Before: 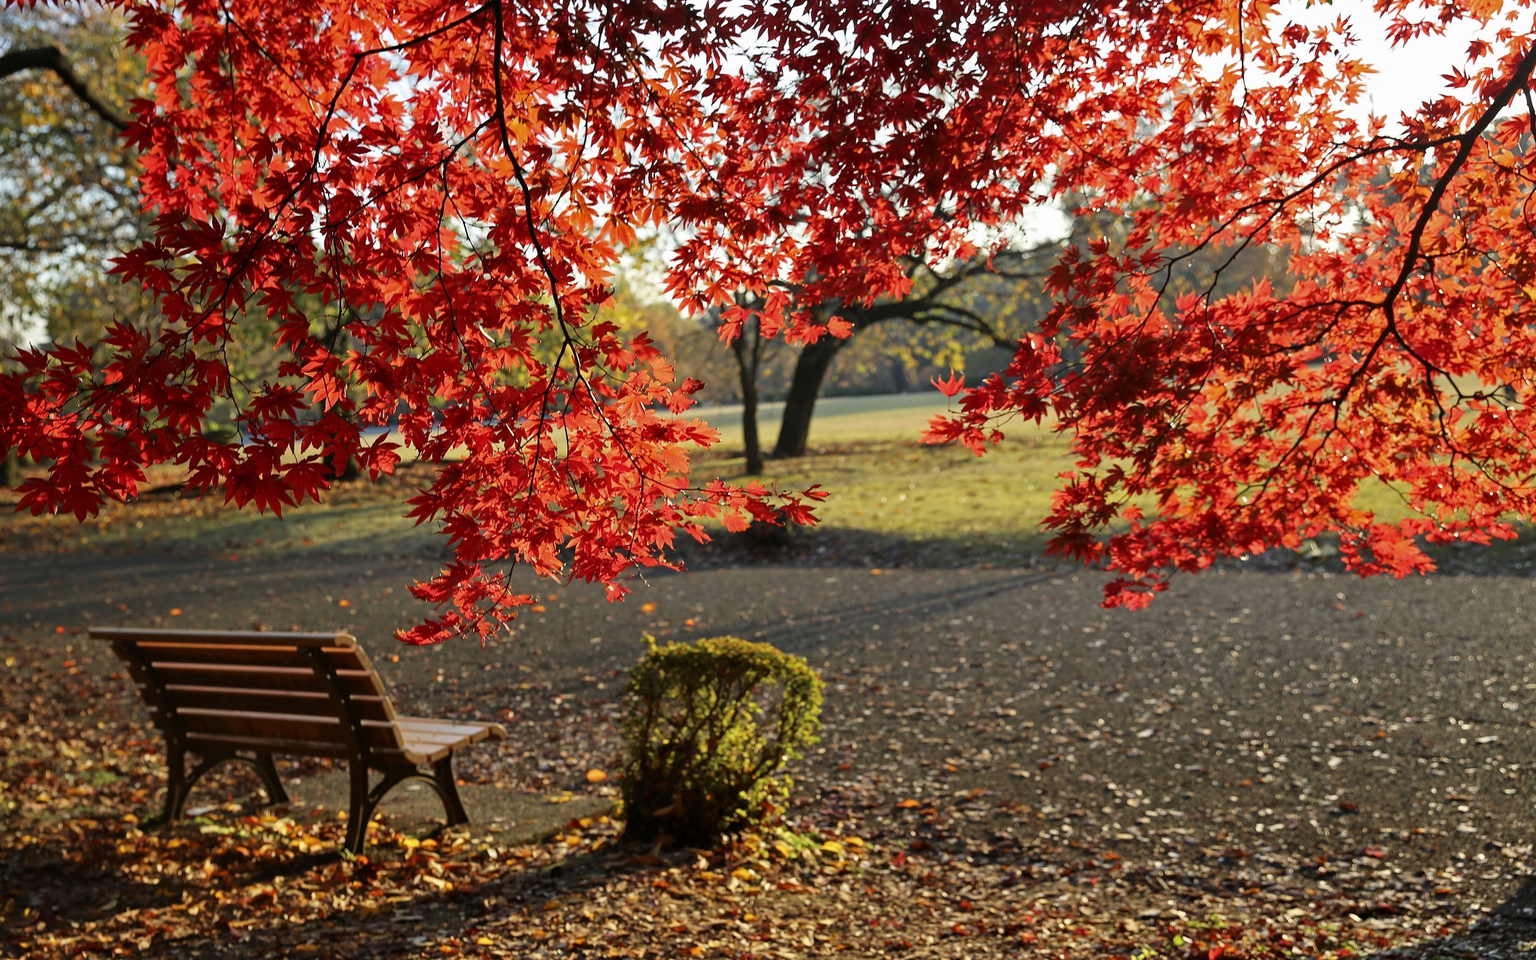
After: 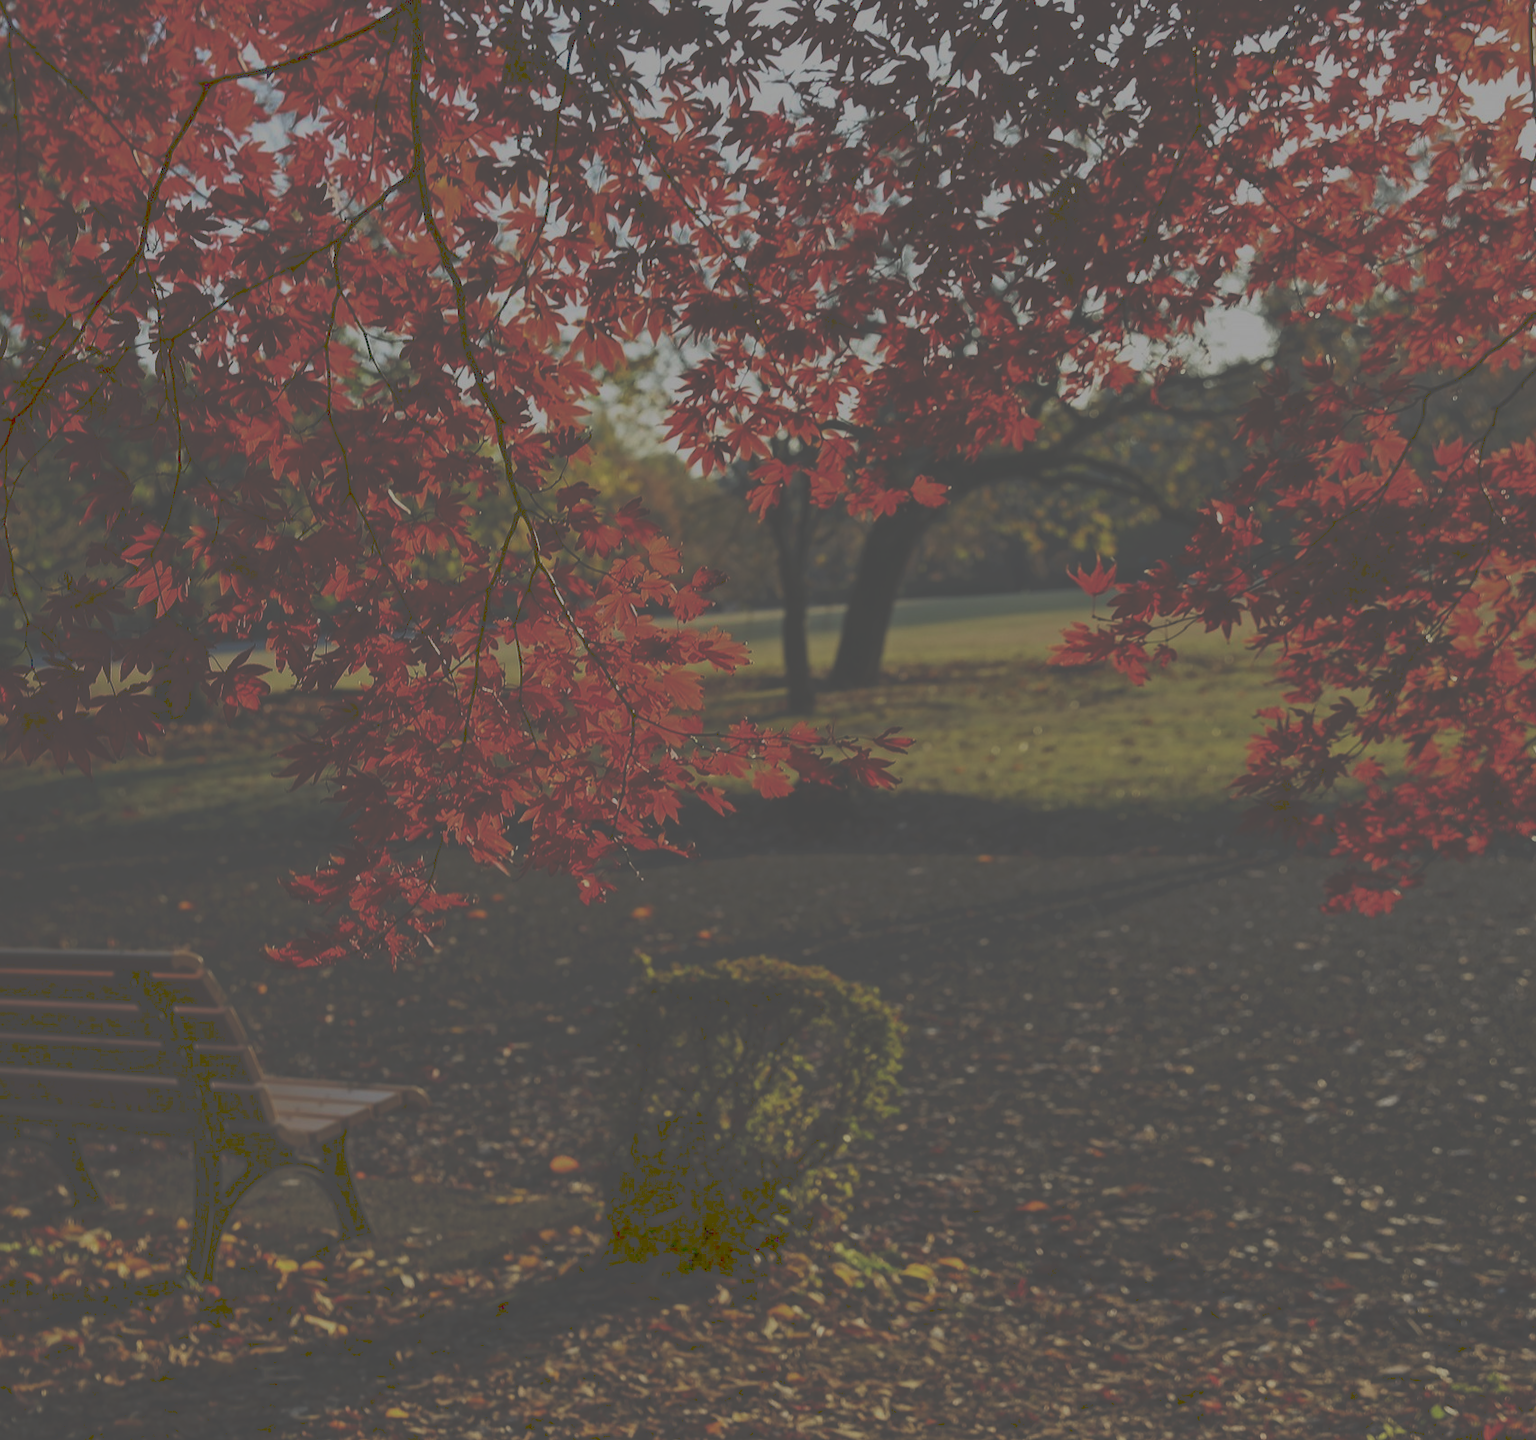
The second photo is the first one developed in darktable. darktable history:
tone curve: curves: ch0 [(0, 0) (0.003, 0.301) (0.011, 0.302) (0.025, 0.307) (0.044, 0.313) (0.069, 0.316) (0.1, 0.322) (0.136, 0.325) (0.177, 0.341) (0.224, 0.358) (0.277, 0.386) (0.335, 0.429) (0.399, 0.486) (0.468, 0.556) (0.543, 0.644) (0.623, 0.728) (0.709, 0.796) (0.801, 0.854) (0.898, 0.908) (1, 1)], preserve colors none
exposure: exposure -2.062 EV, compensate exposure bias true, compensate highlight preservation false
crop and rotate: left 14.402%, right 18.987%
